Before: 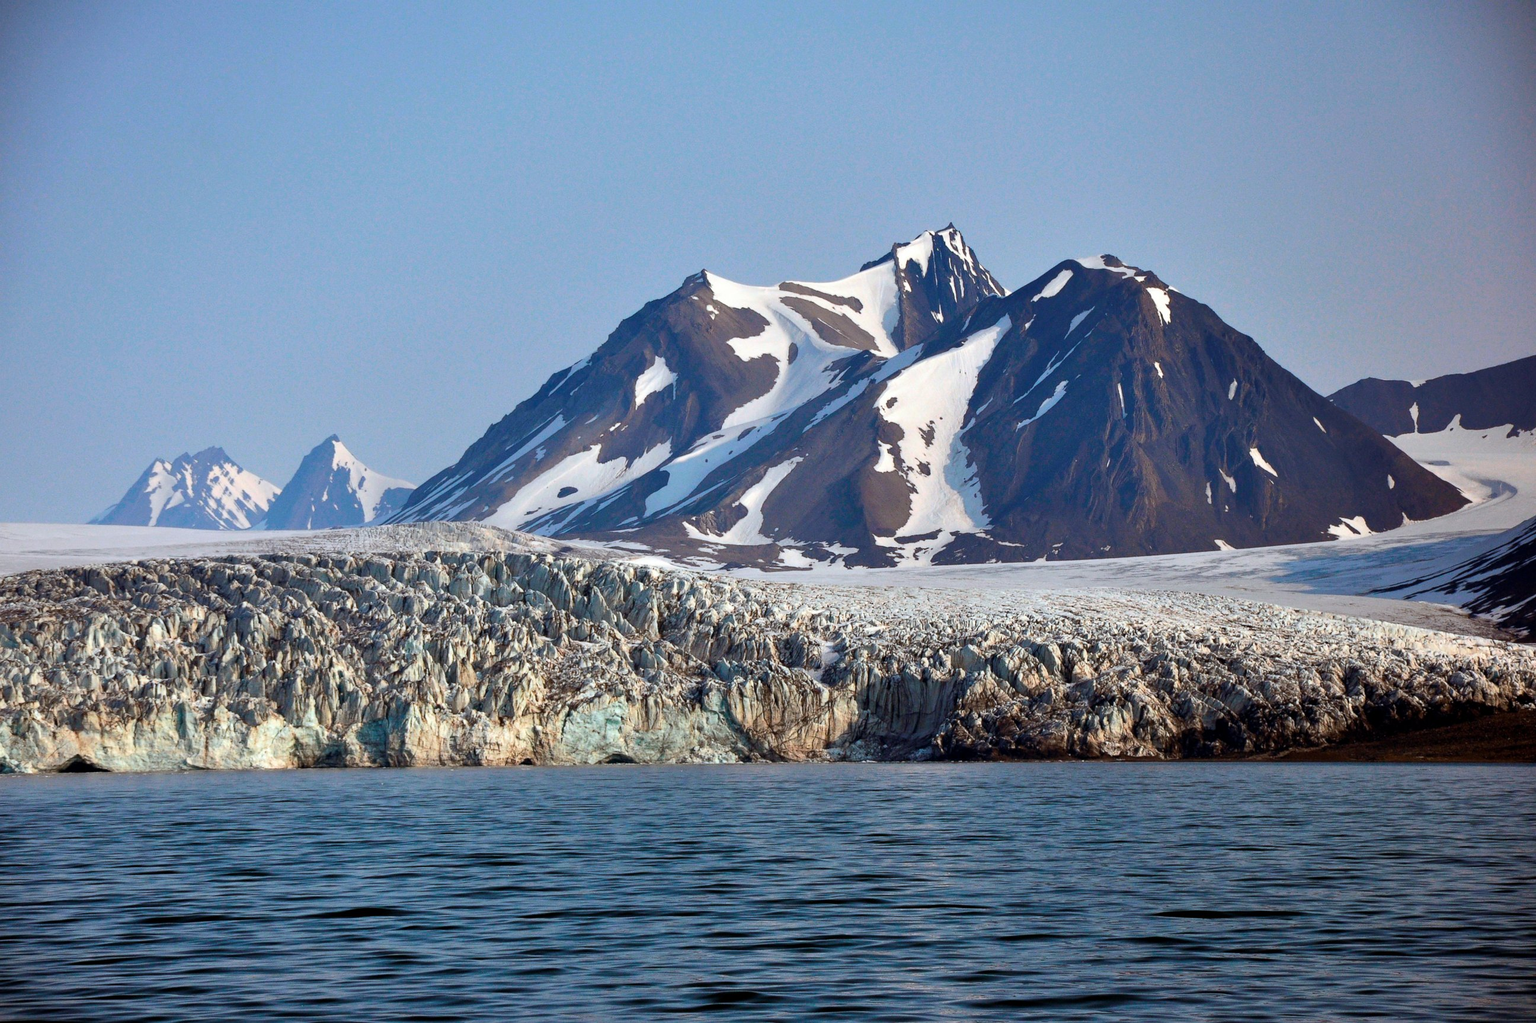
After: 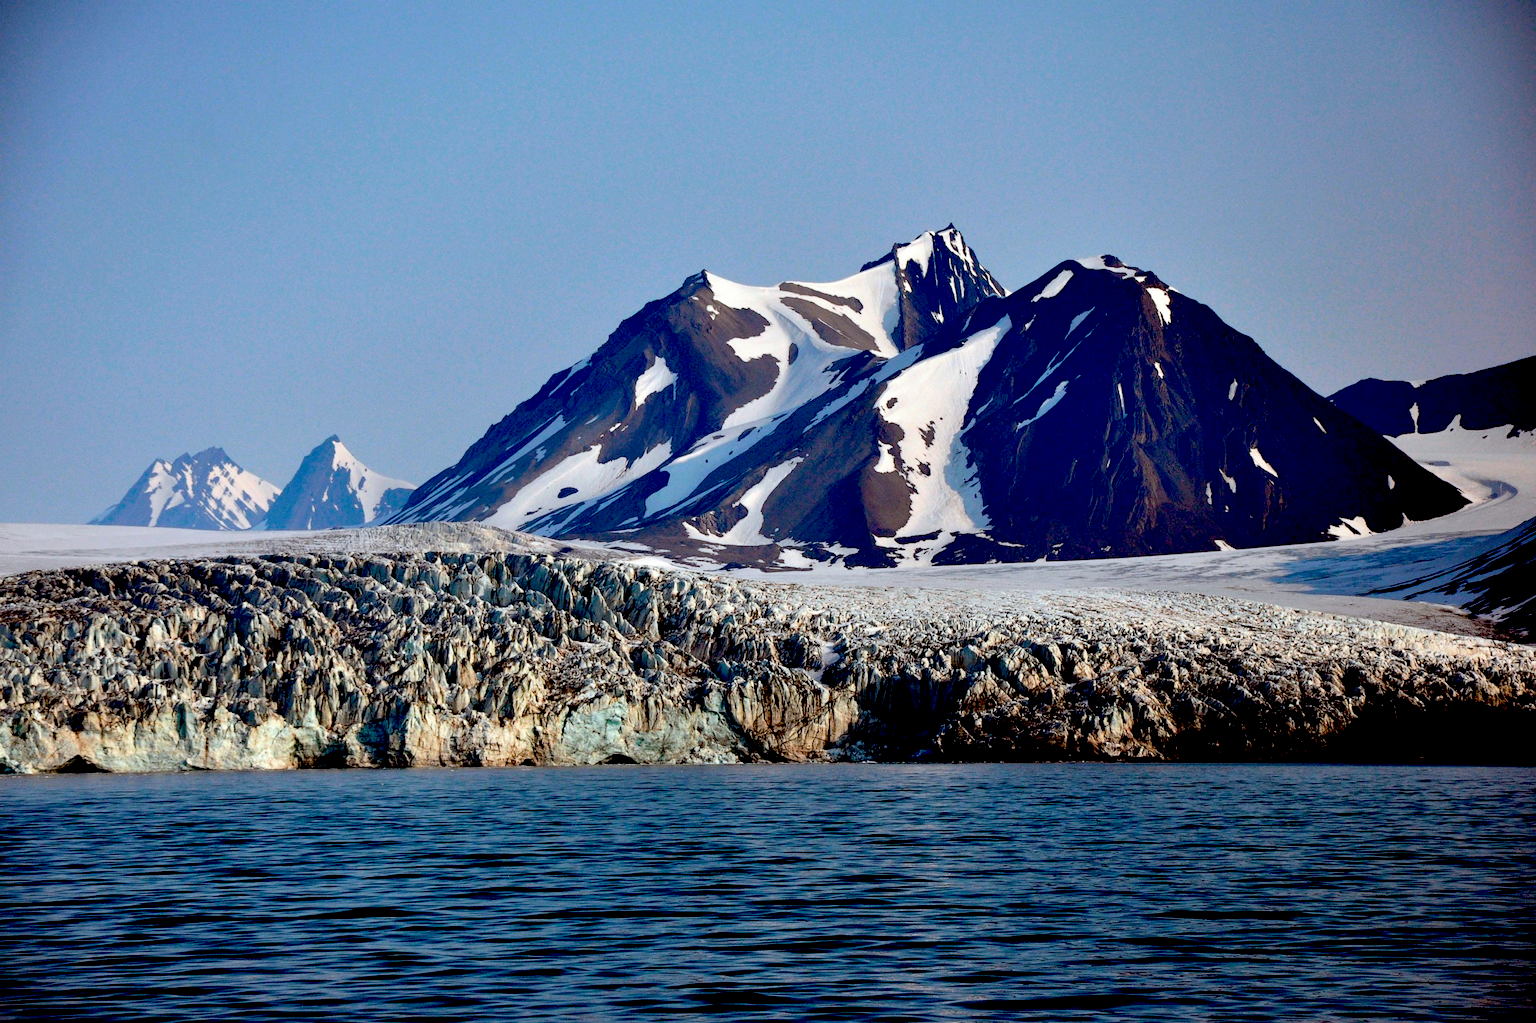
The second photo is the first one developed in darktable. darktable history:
exposure: black level correction 0.058, compensate exposure bias true, compensate highlight preservation false
